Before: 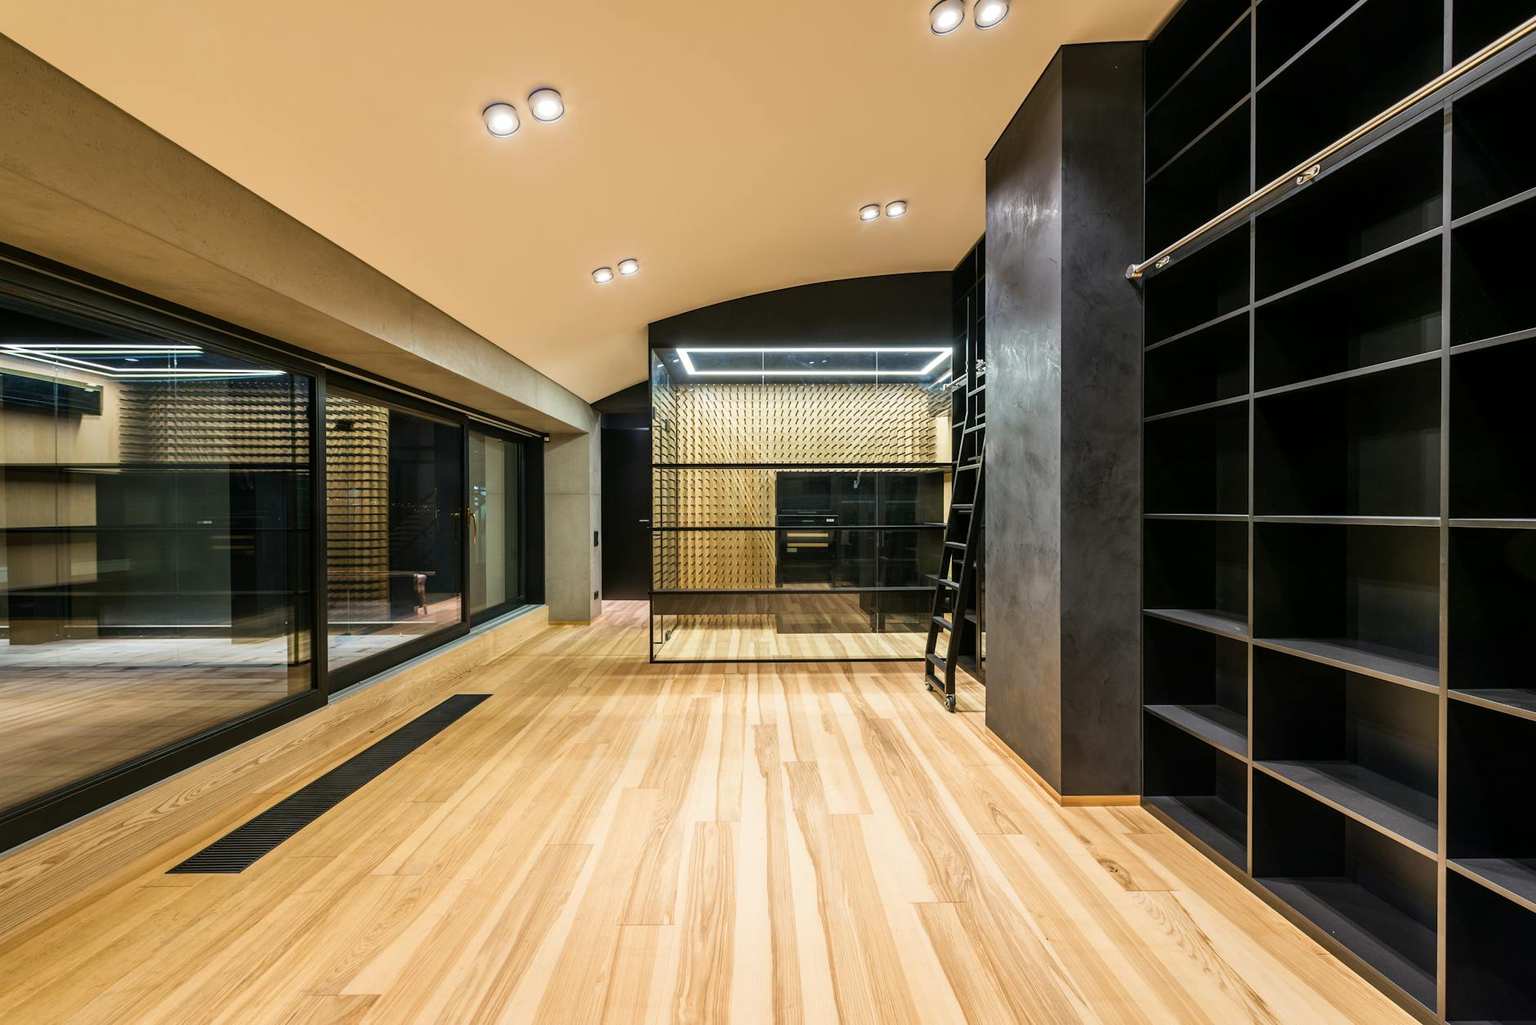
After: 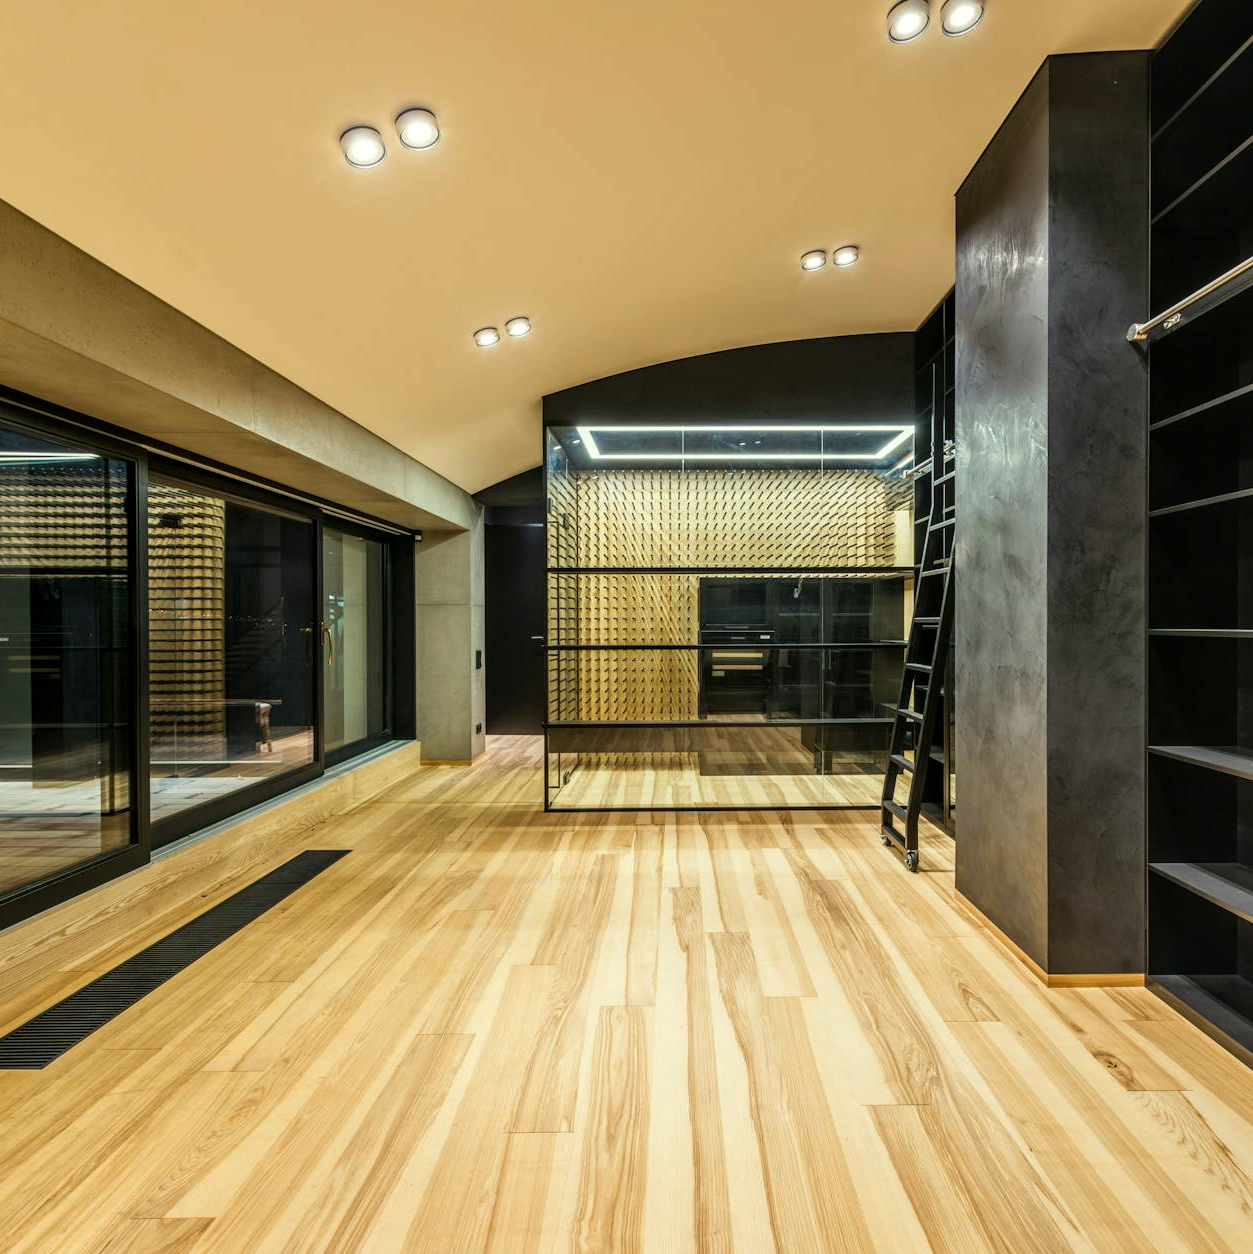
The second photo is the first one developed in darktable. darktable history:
crop and rotate: left 13.409%, right 19.924%
local contrast: on, module defaults
color correction: highlights a* -4.28, highlights b* 6.53
